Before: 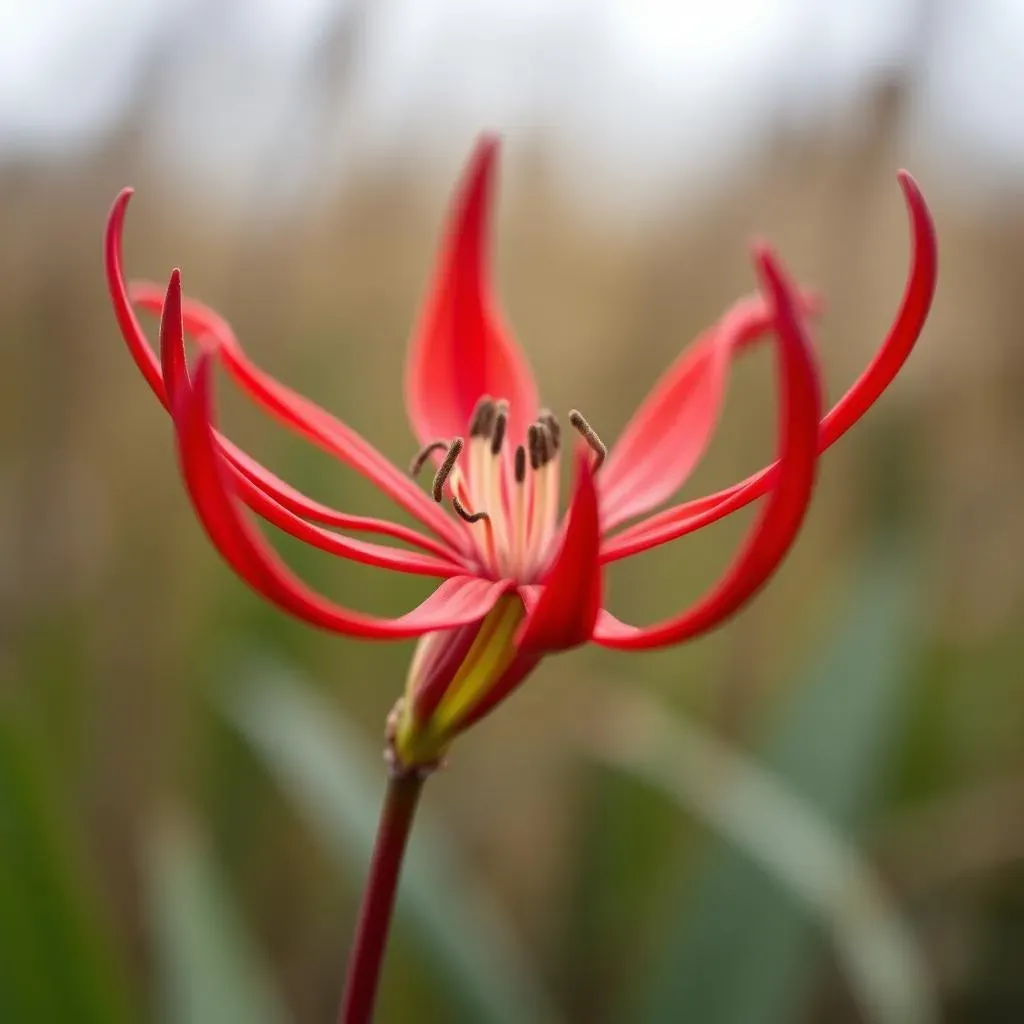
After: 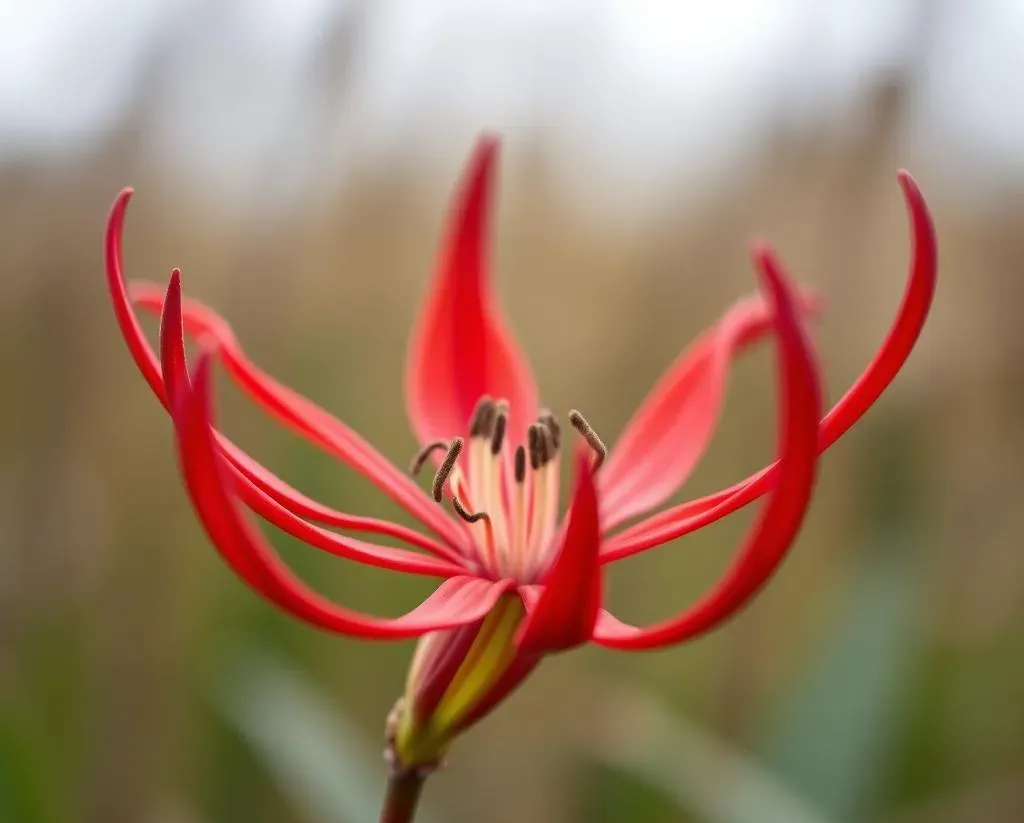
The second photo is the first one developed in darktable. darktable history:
crop: bottom 19.593%
